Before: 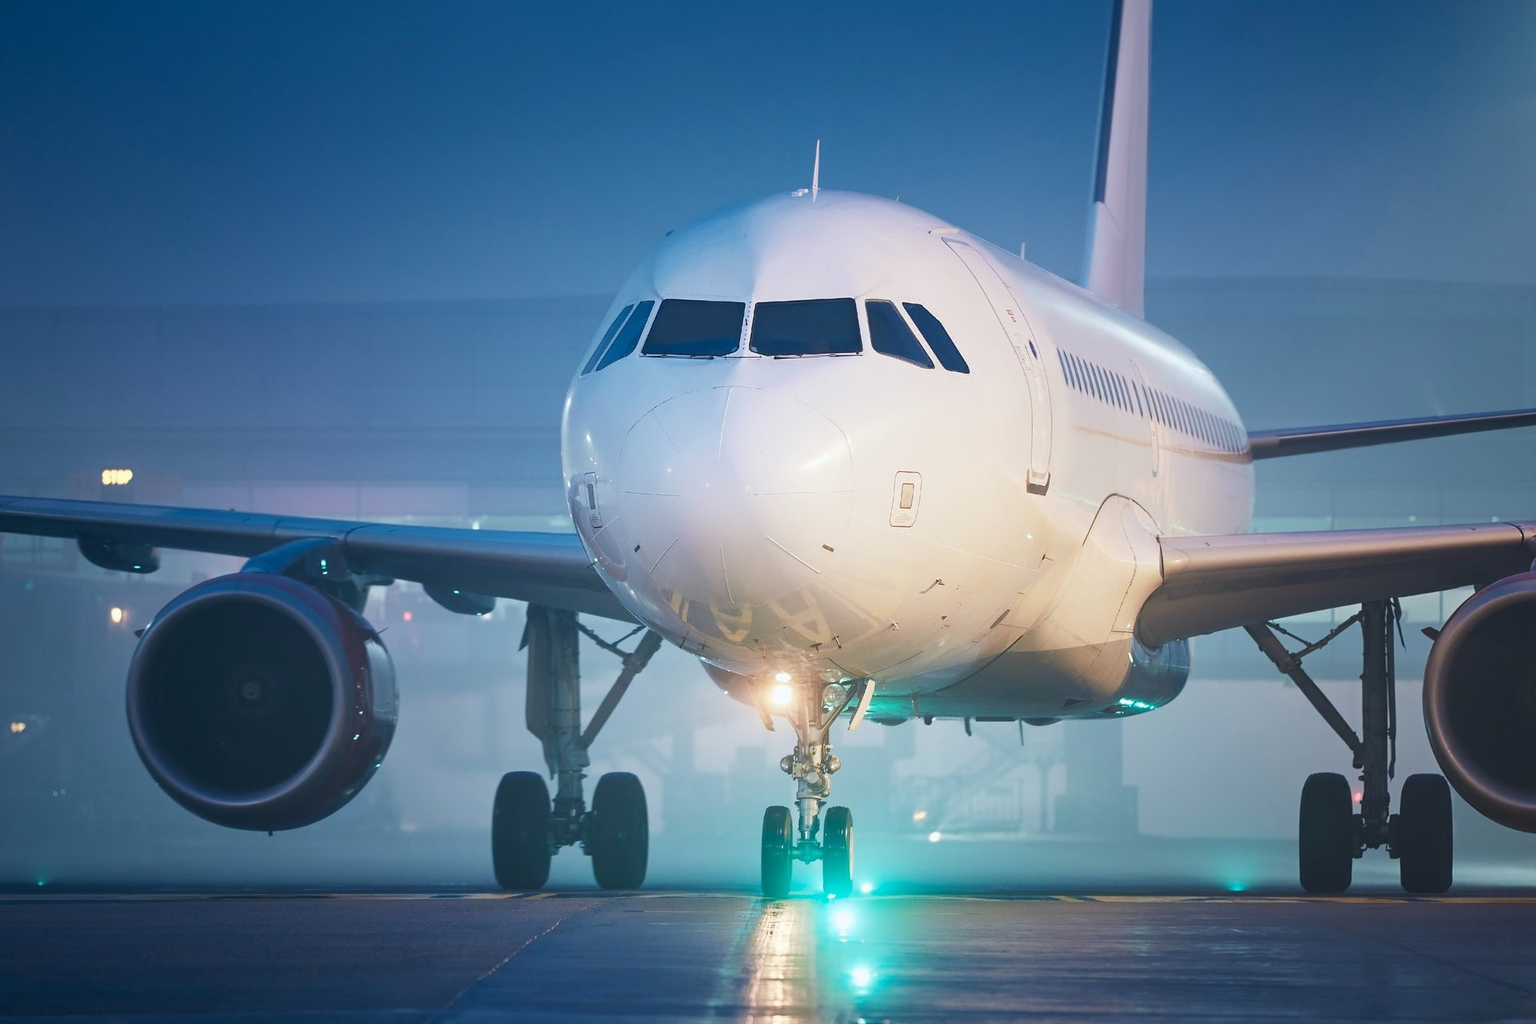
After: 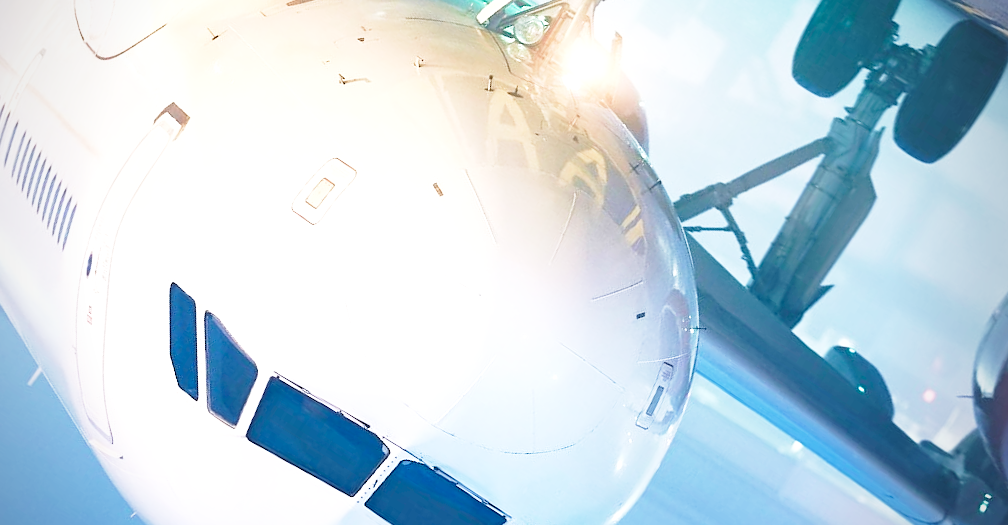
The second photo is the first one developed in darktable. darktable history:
base curve: curves: ch0 [(0, 0) (0.028, 0.03) (0.121, 0.232) (0.46, 0.748) (0.859, 0.968) (1, 1)], preserve colors none
sharpen: amount 0.204
exposure: exposure 0.6 EV, compensate exposure bias true, compensate highlight preservation false
crop and rotate: angle 148.05°, left 9.158%, top 15.672%, right 4.565%, bottom 16.953%
velvia: strength 21.12%
vignetting: fall-off radius 64.11%, center (-0.032, -0.04)
shadows and highlights: radius 128.3, shadows 21.23, highlights -21.19, low approximation 0.01
